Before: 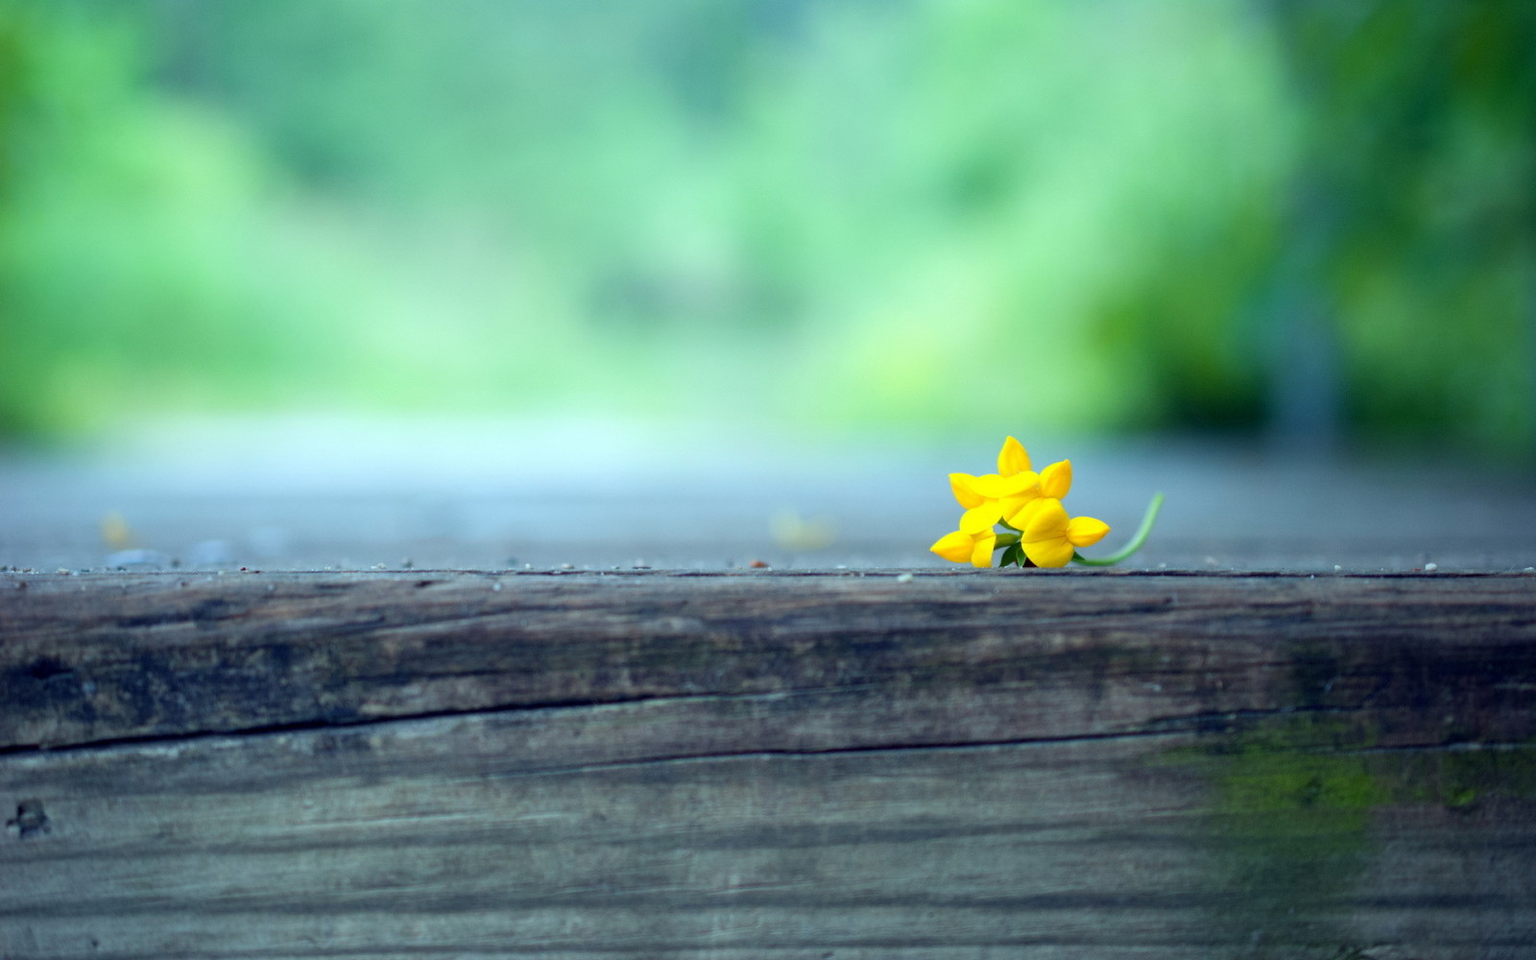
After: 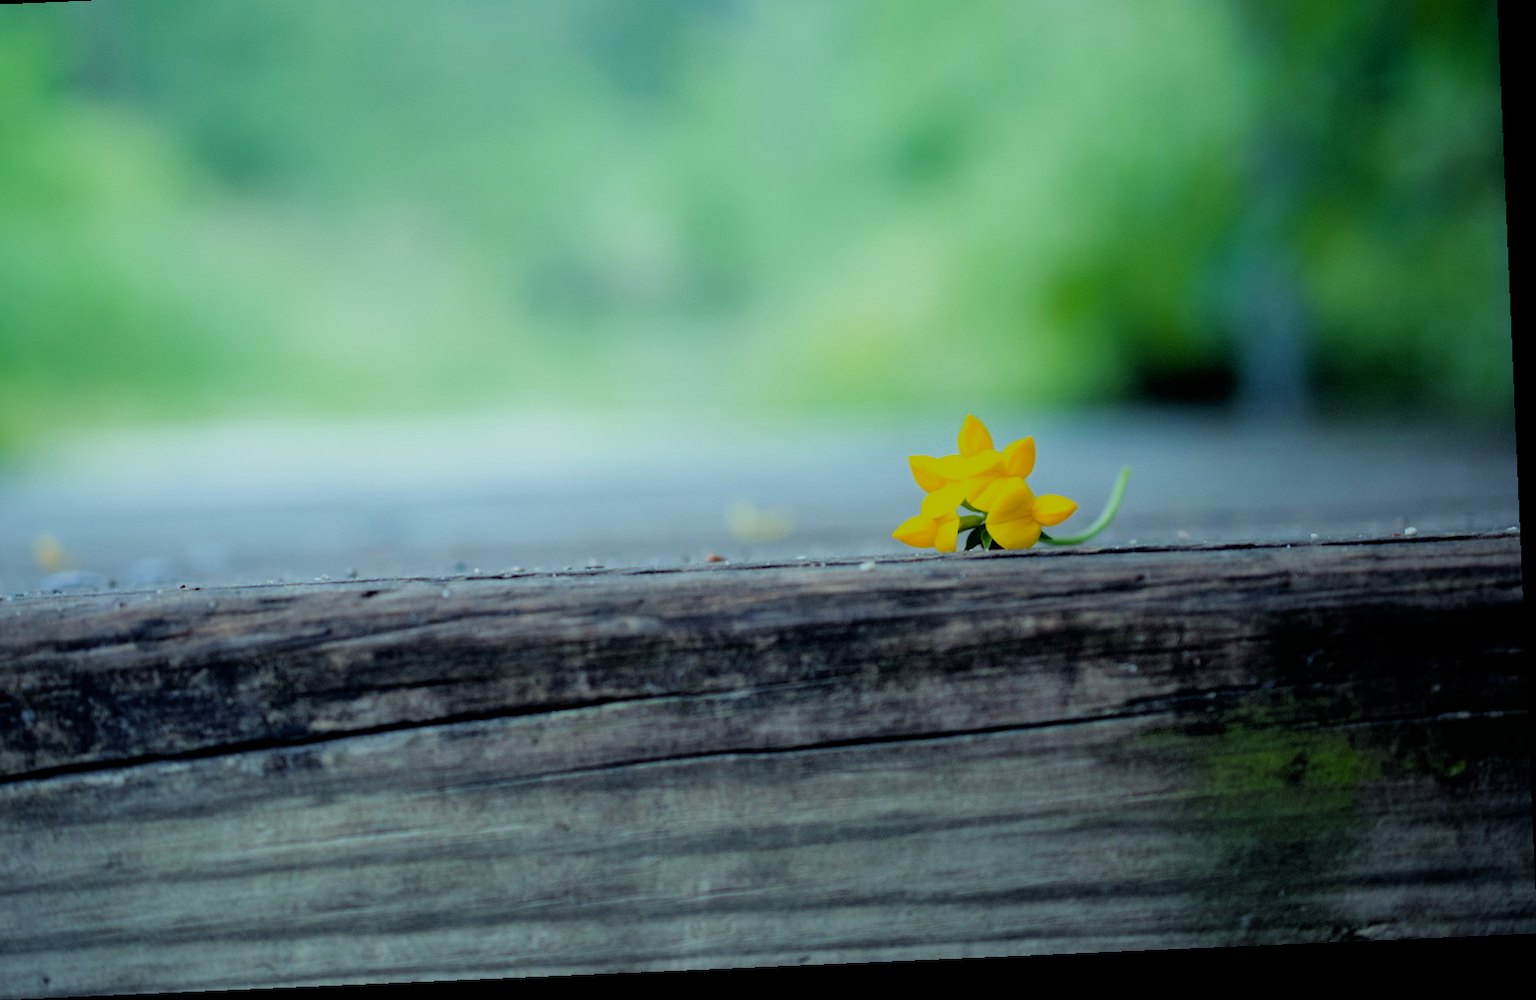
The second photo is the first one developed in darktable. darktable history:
crop and rotate: angle 2.48°, left 5.817%, top 5.693%
color calibration: x 0.341, y 0.355, temperature 5151.5 K
filmic rgb: black relative exposure -3.86 EV, white relative exposure 3.48 EV, hardness 2.55, contrast 1.104
color zones: curves: ch0 [(0, 0.425) (0.143, 0.422) (0.286, 0.42) (0.429, 0.419) (0.571, 0.419) (0.714, 0.42) (0.857, 0.422) (1, 0.425)]
